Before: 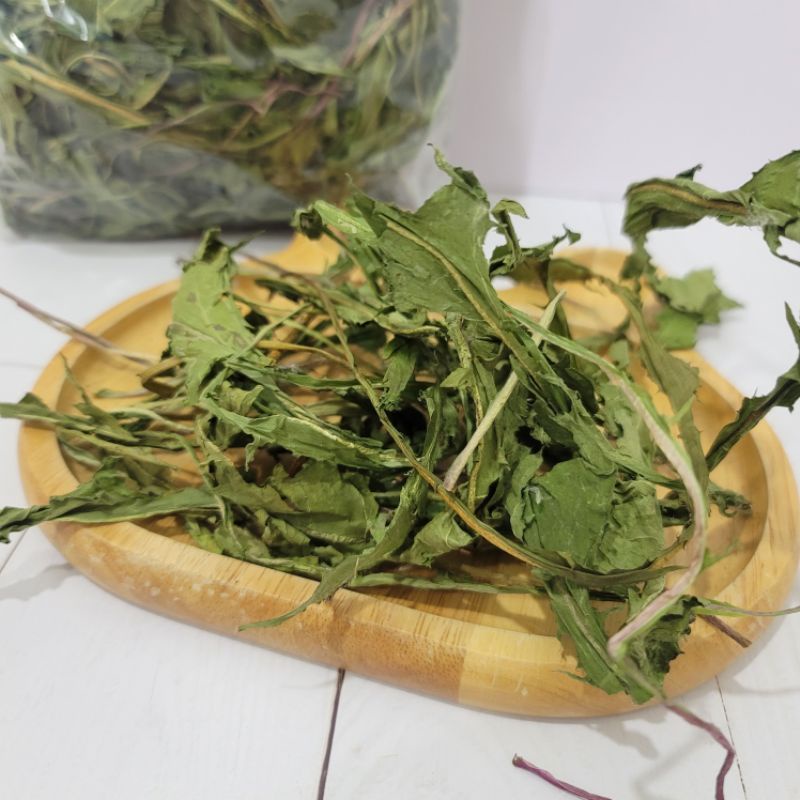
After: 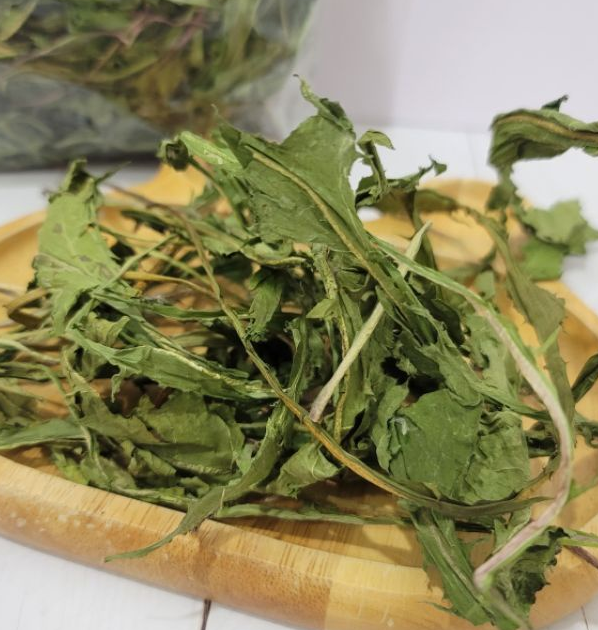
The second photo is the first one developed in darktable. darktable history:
crop: left 16.768%, top 8.653%, right 8.362%, bottom 12.485%
